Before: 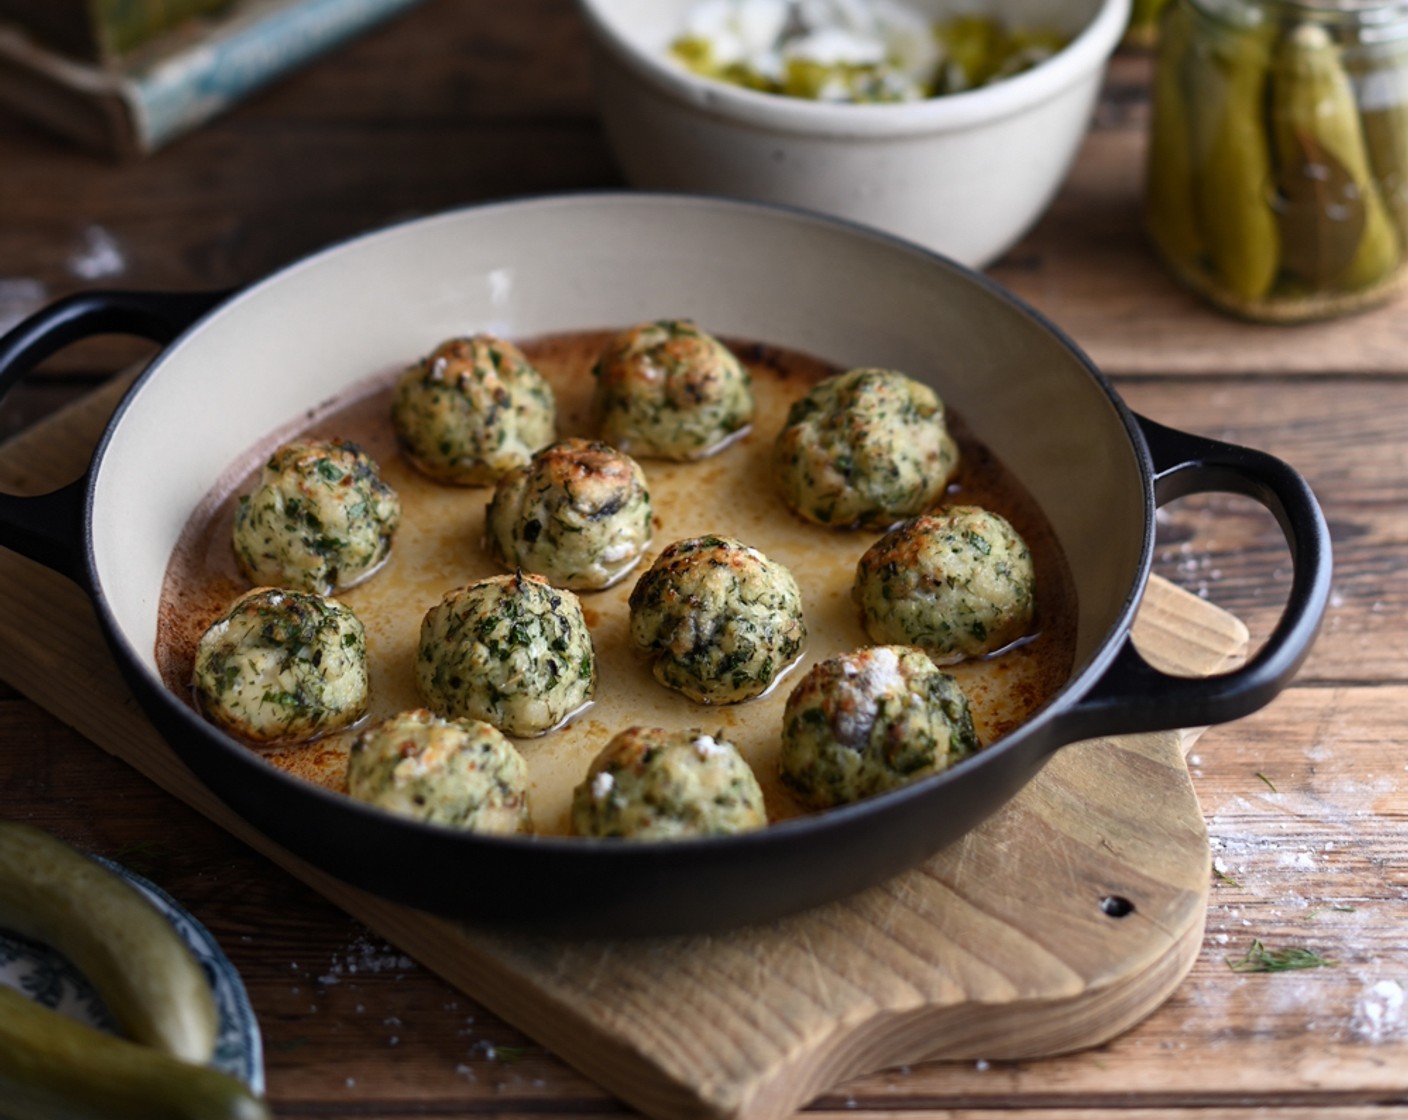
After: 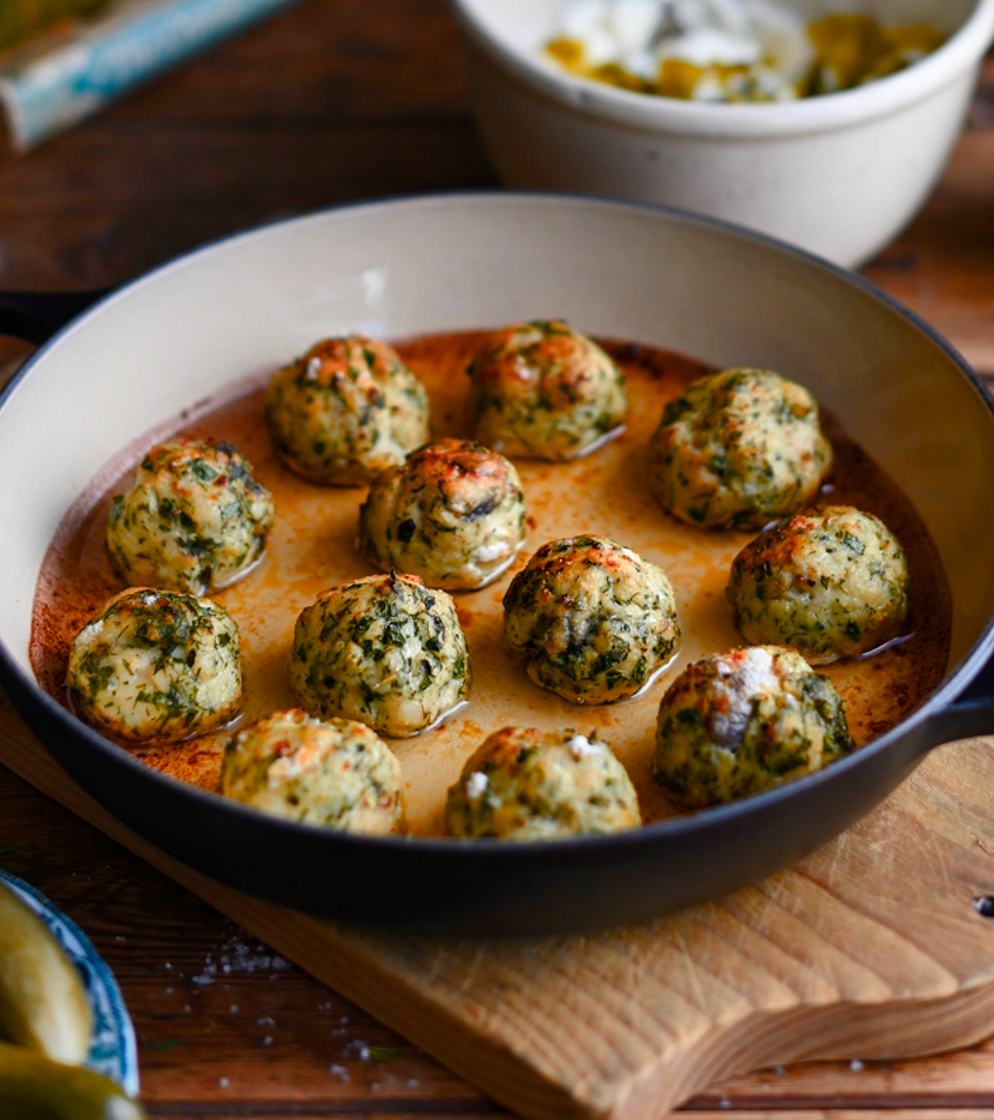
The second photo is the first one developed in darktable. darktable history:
color zones: curves: ch1 [(0.263, 0.53) (0.376, 0.287) (0.487, 0.512) (0.748, 0.547) (1, 0.513)]; ch2 [(0.262, 0.45) (0.751, 0.477)]
color balance rgb: linear chroma grading › global chroma 15.105%, perceptual saturation grading › global saturation 43.903%, perceptual saturation grading › highlights -50.443%, perceptual saturation grading › shadows 30.776%
shadows and highlights: radius 265.42, soften with gaussian
crop and rotate: left 9.012%, right 20.351%
